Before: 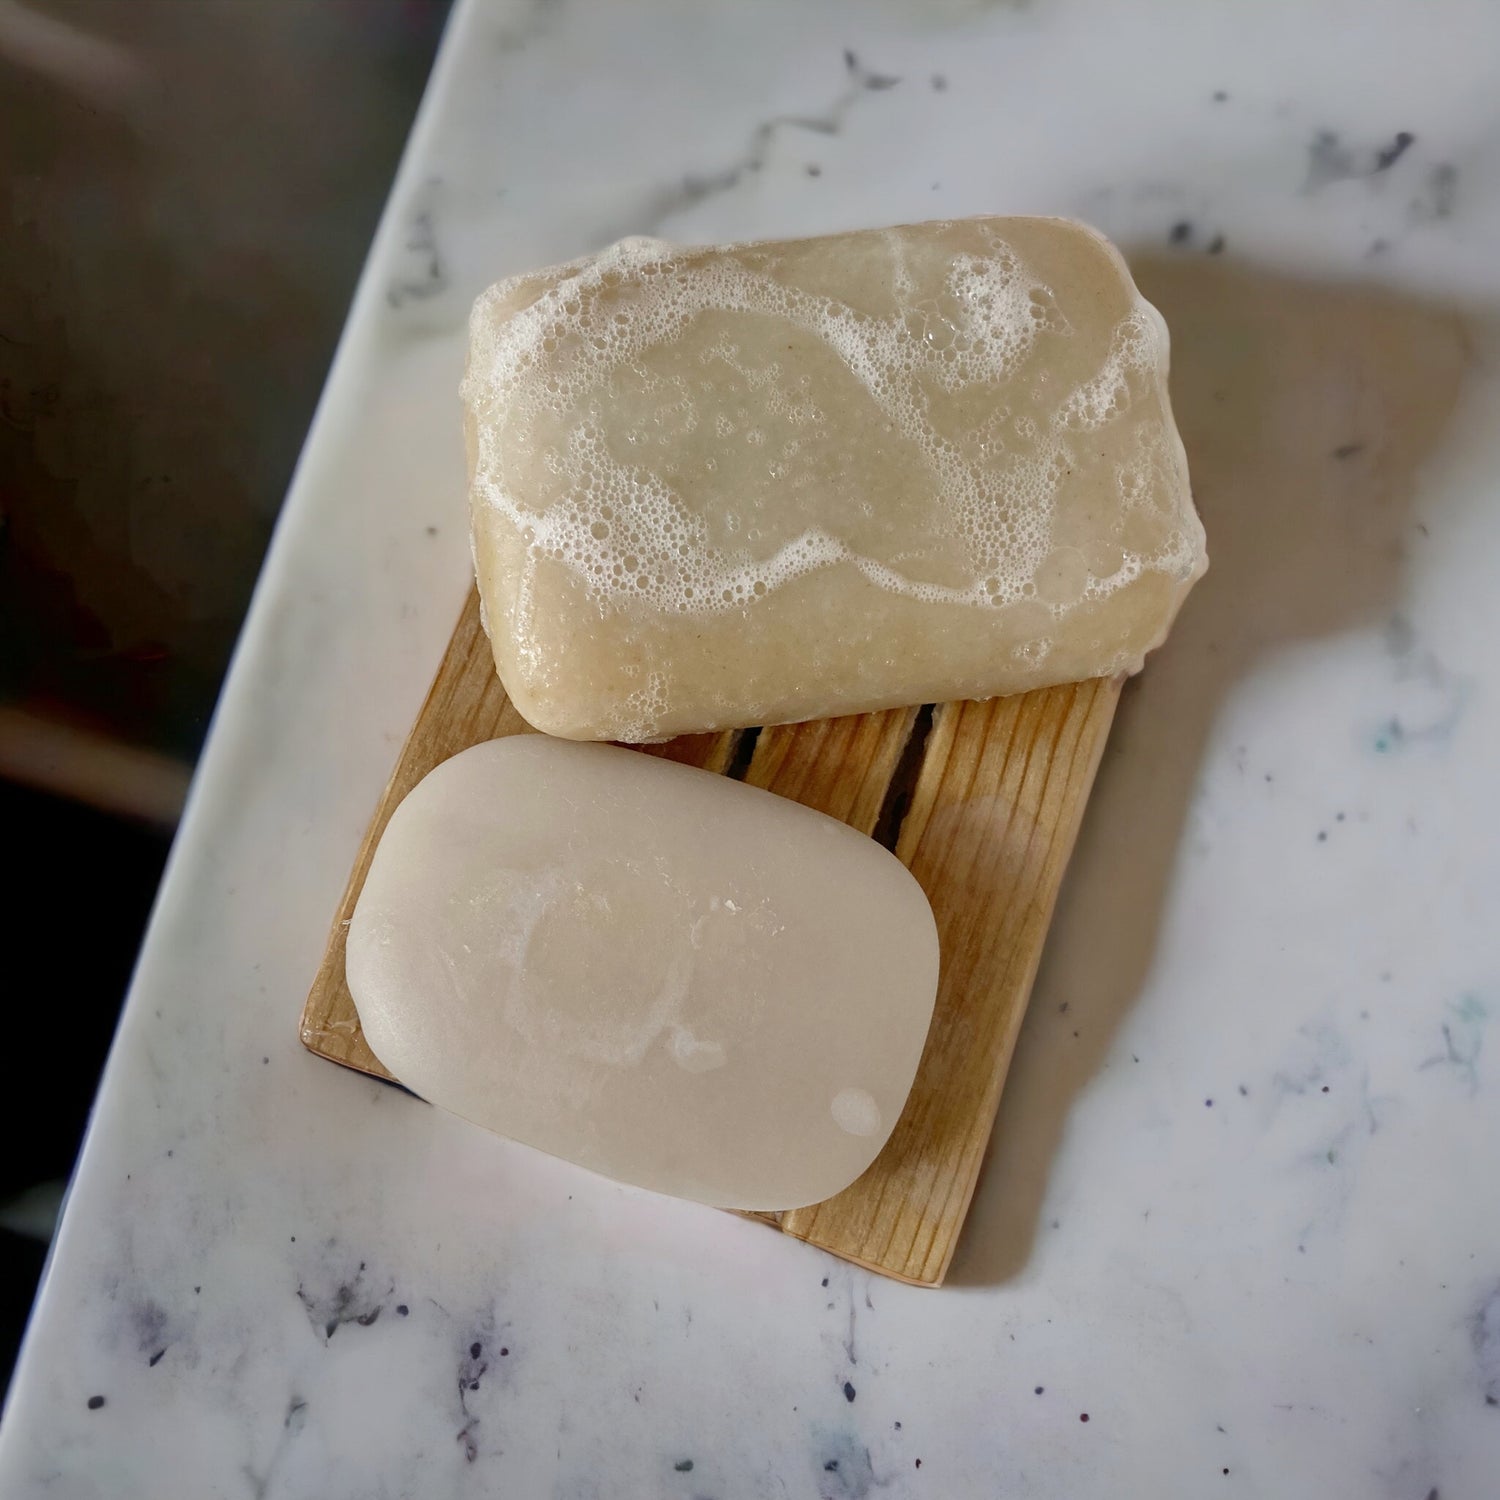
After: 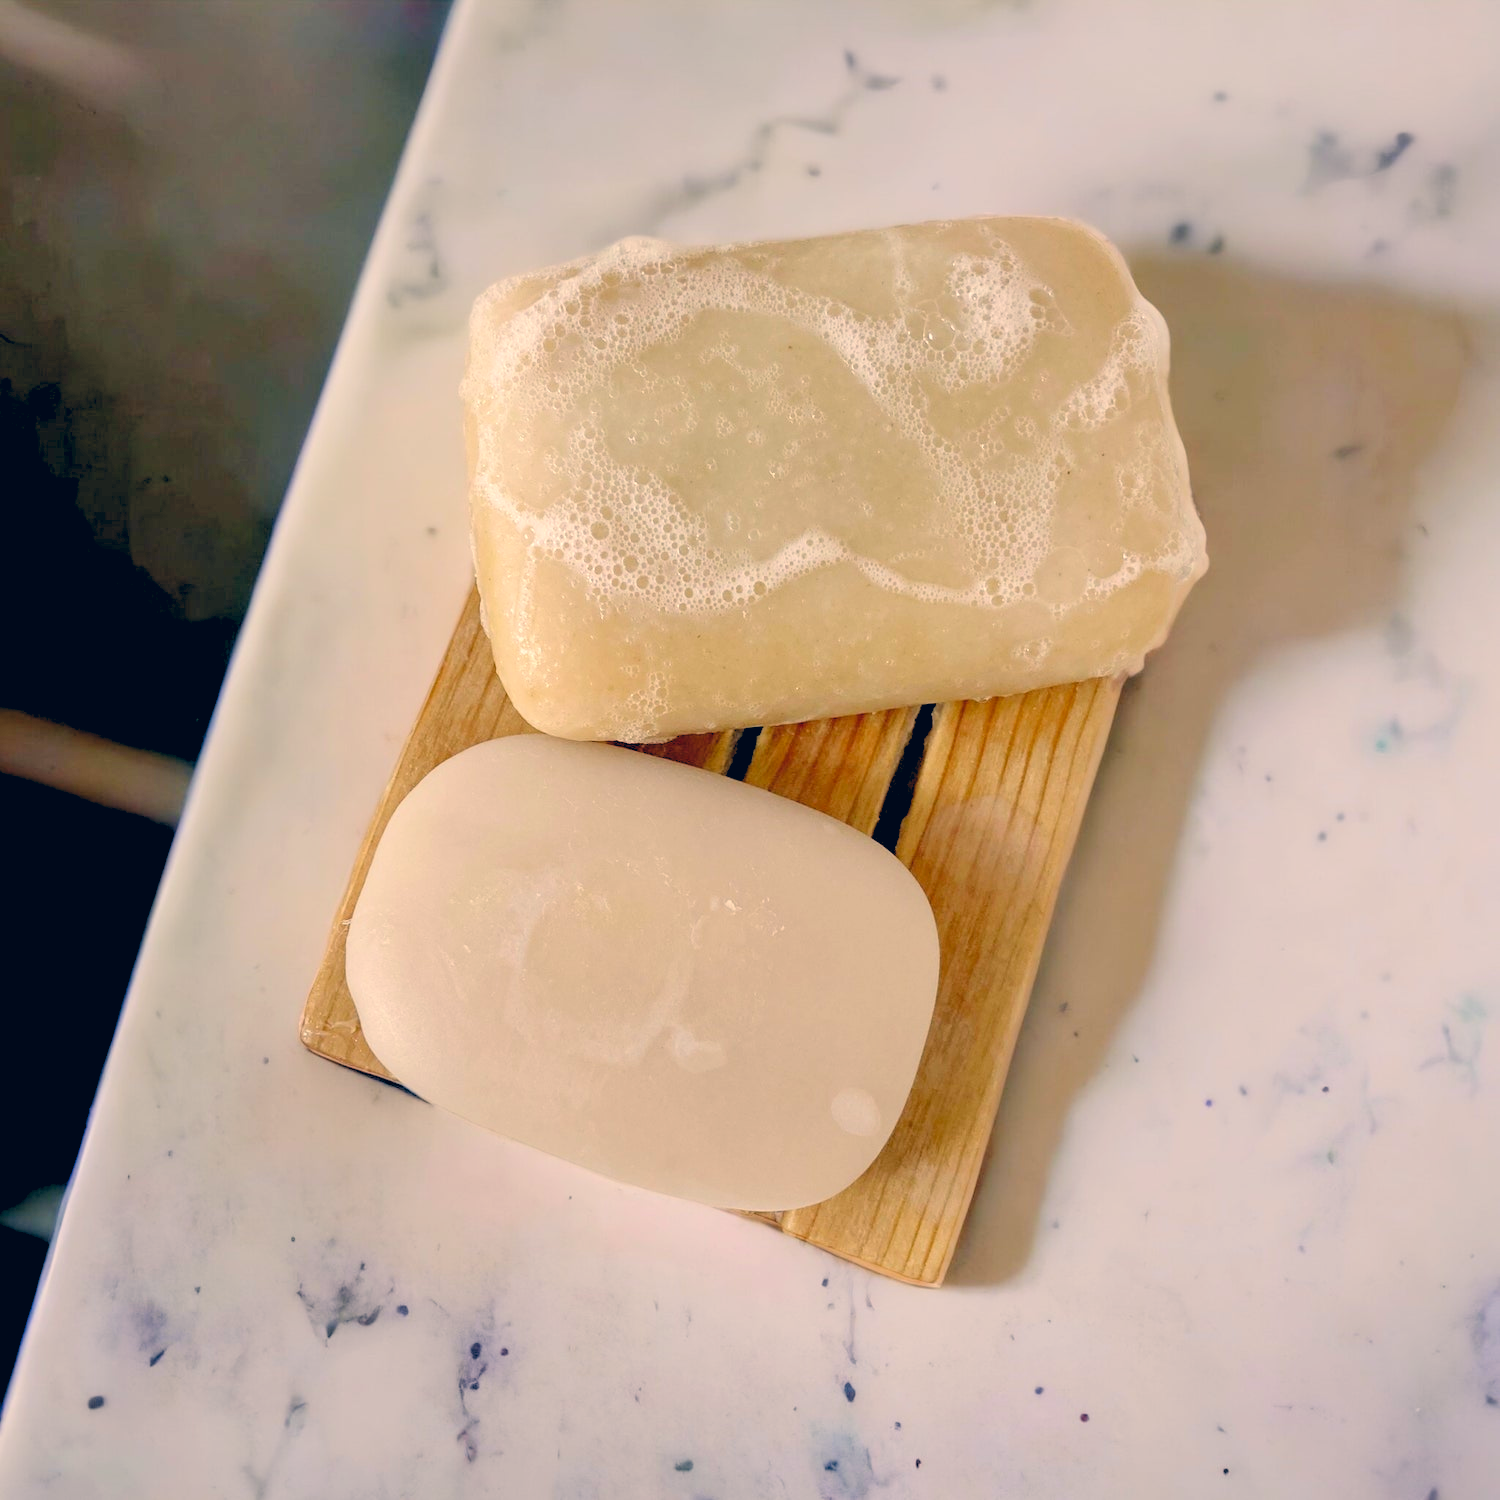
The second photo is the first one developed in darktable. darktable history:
color correction: highlights a* 10.31, highlights b* 14.74, shadows a* -9.54, shadows b* -15.1
levels: levels [0.072, 0.414, 0.976]
